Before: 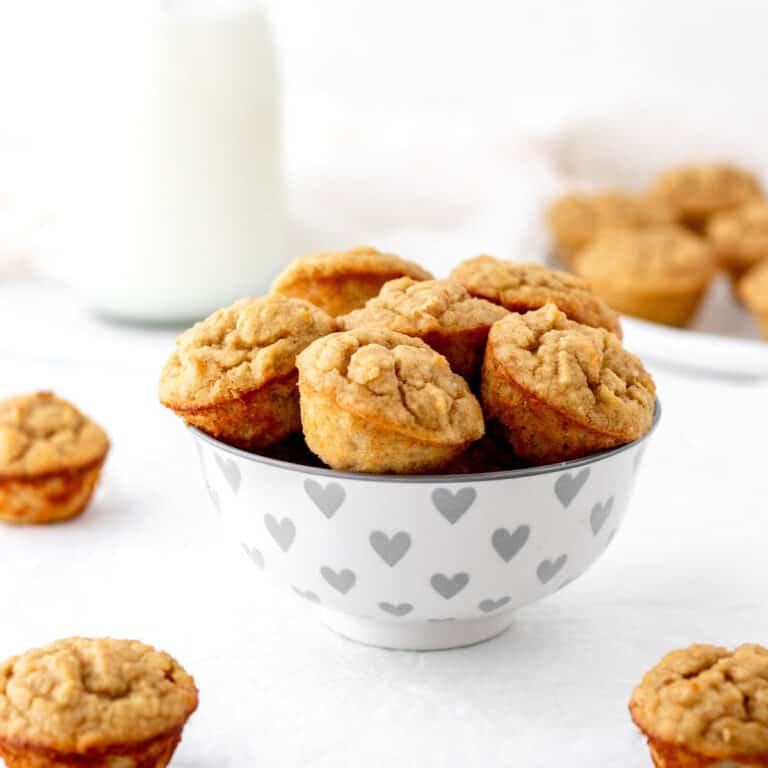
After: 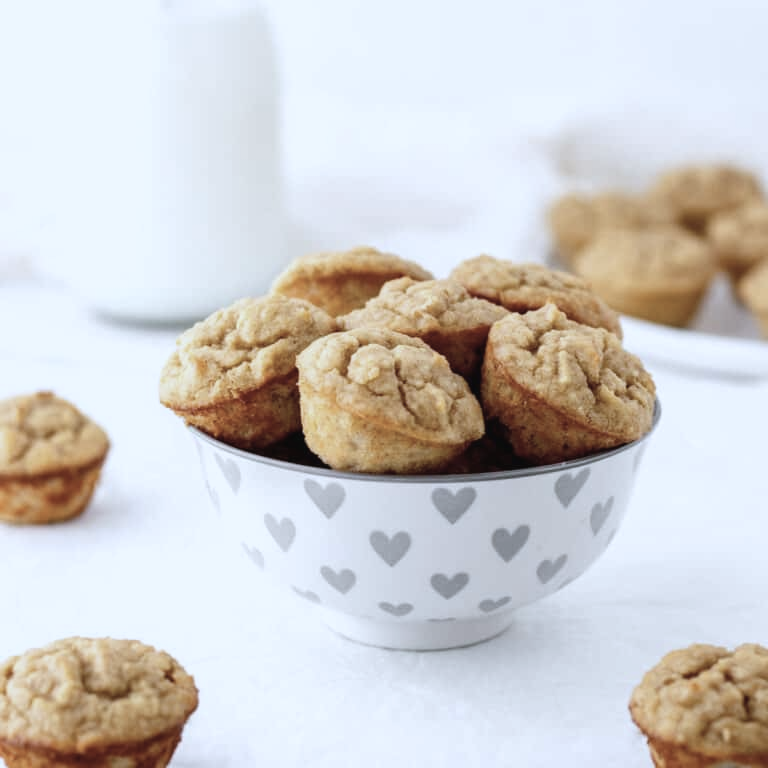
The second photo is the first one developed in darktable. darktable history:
contrast brightness saturation: contrast -0.05, saturation -0.41
white balance: red 0.931, blue 1.11
